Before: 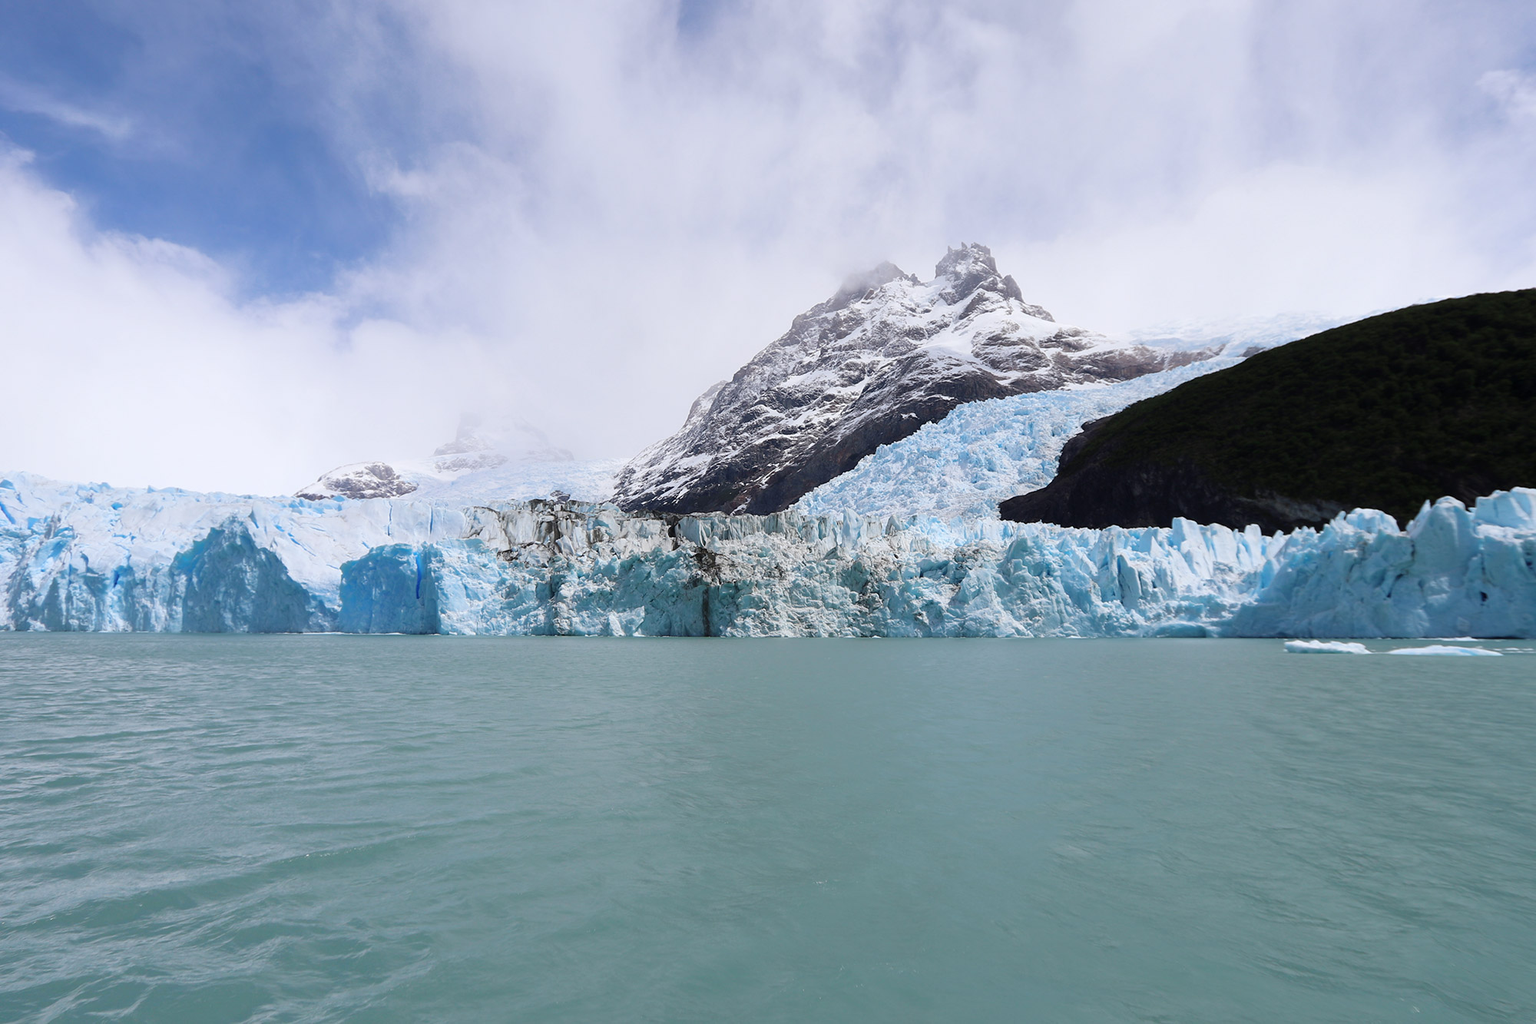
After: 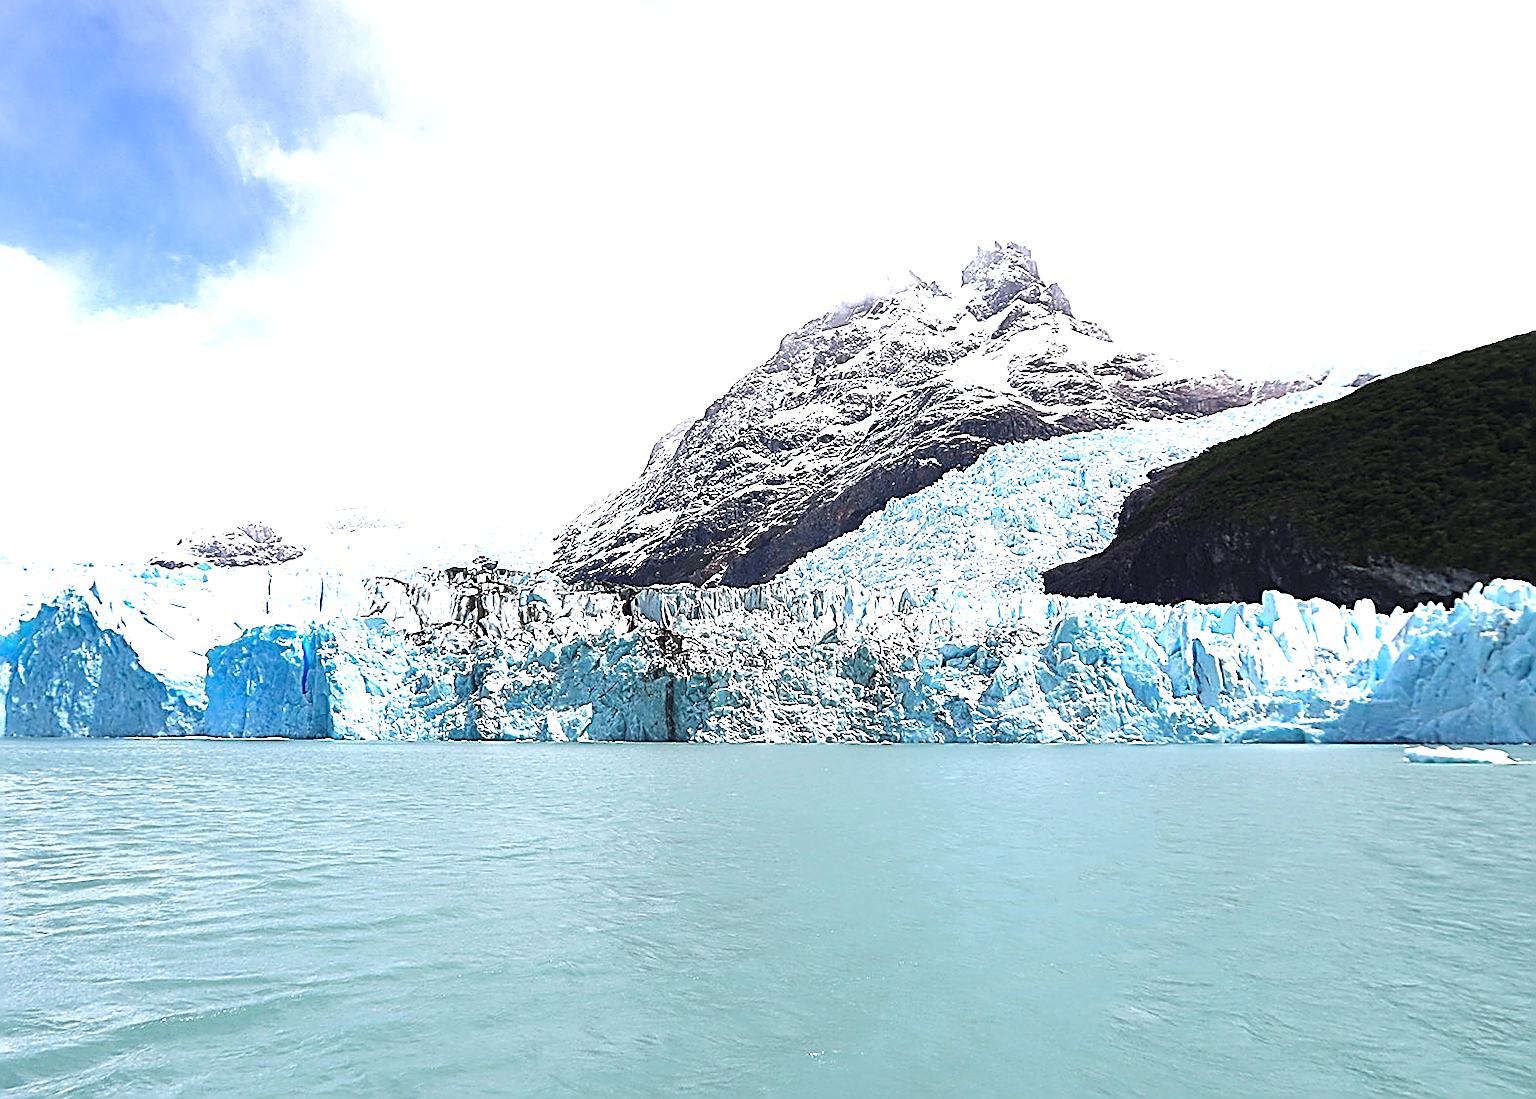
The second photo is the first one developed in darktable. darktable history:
exposure: black level correction 0, exposure 1.2 EV, compensate highlight preservation false
crop: left 11.635%, top 5.116%, right 9.596%, bottom 10.267%
shadows and highlights: shadows 37.03, highlights -28.07, soften with gaussian
sharpen: amount 1.983
